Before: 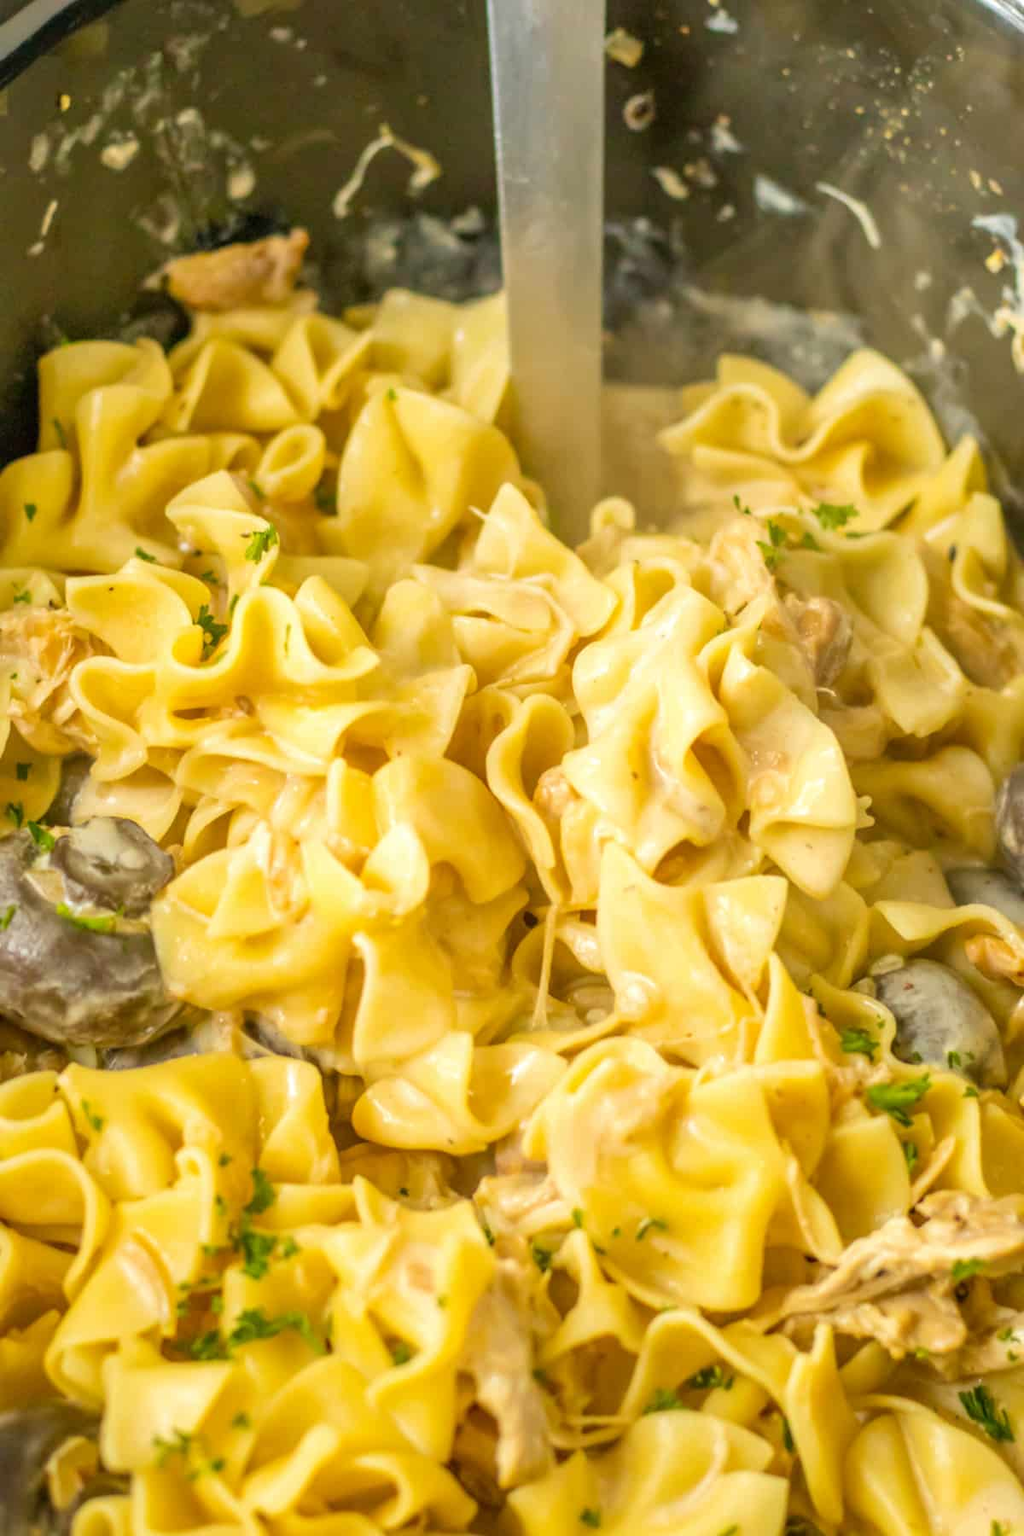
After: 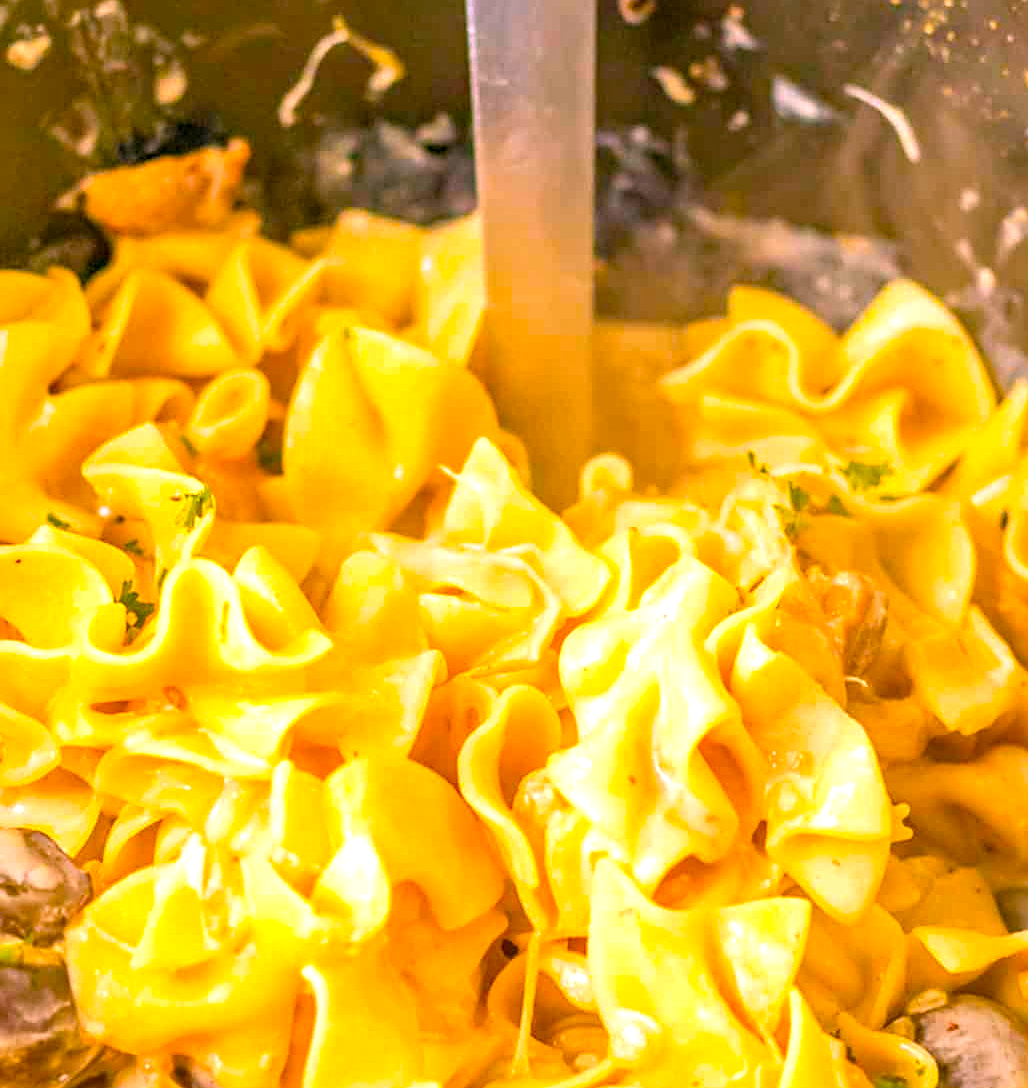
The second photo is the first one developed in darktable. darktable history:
crop and rotate: left 9.345%, top 7.22%, right 4.982%, bottom 32.331%
haze removal: strength 0.29, distance 0.25, compatibility mode true, adaptive false
exposure: exposure 0.376 EV, compensate highlight preservation false
white balance: red 1.188, blue 1.11
sharpen: on, module defaults
color balance: output saturation 120%
